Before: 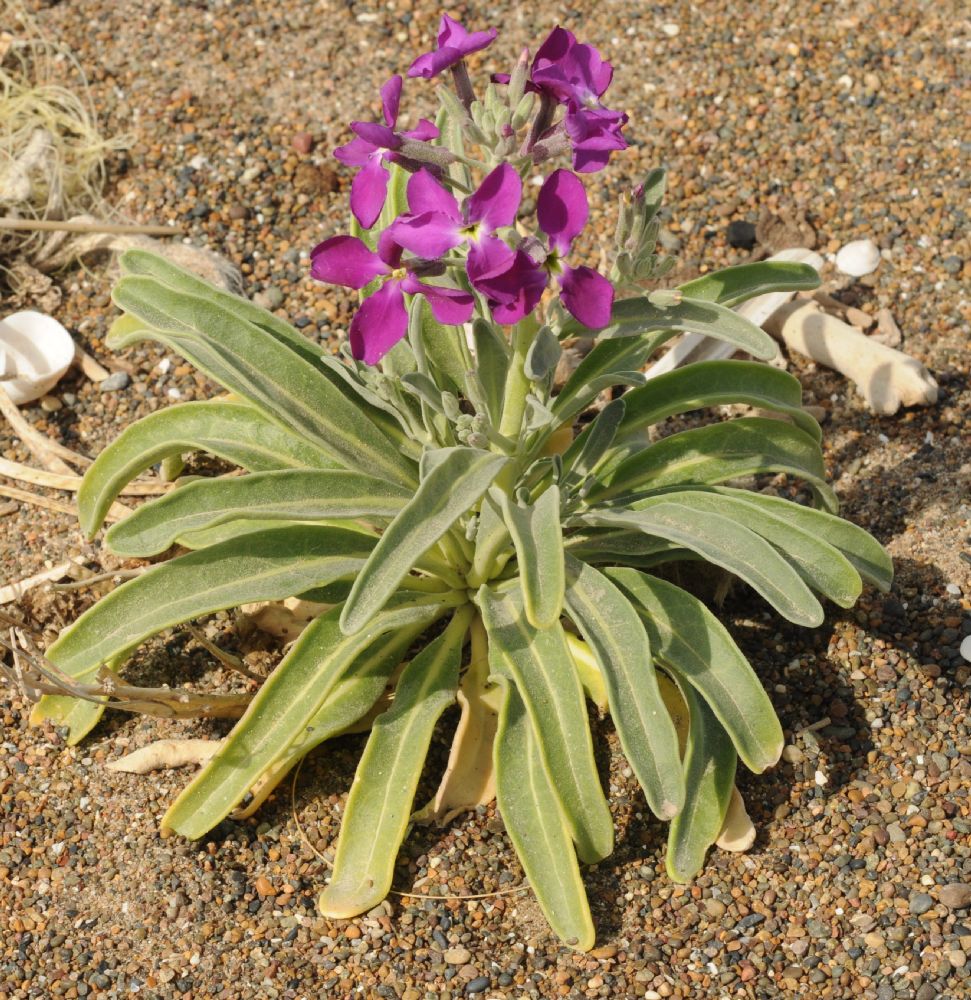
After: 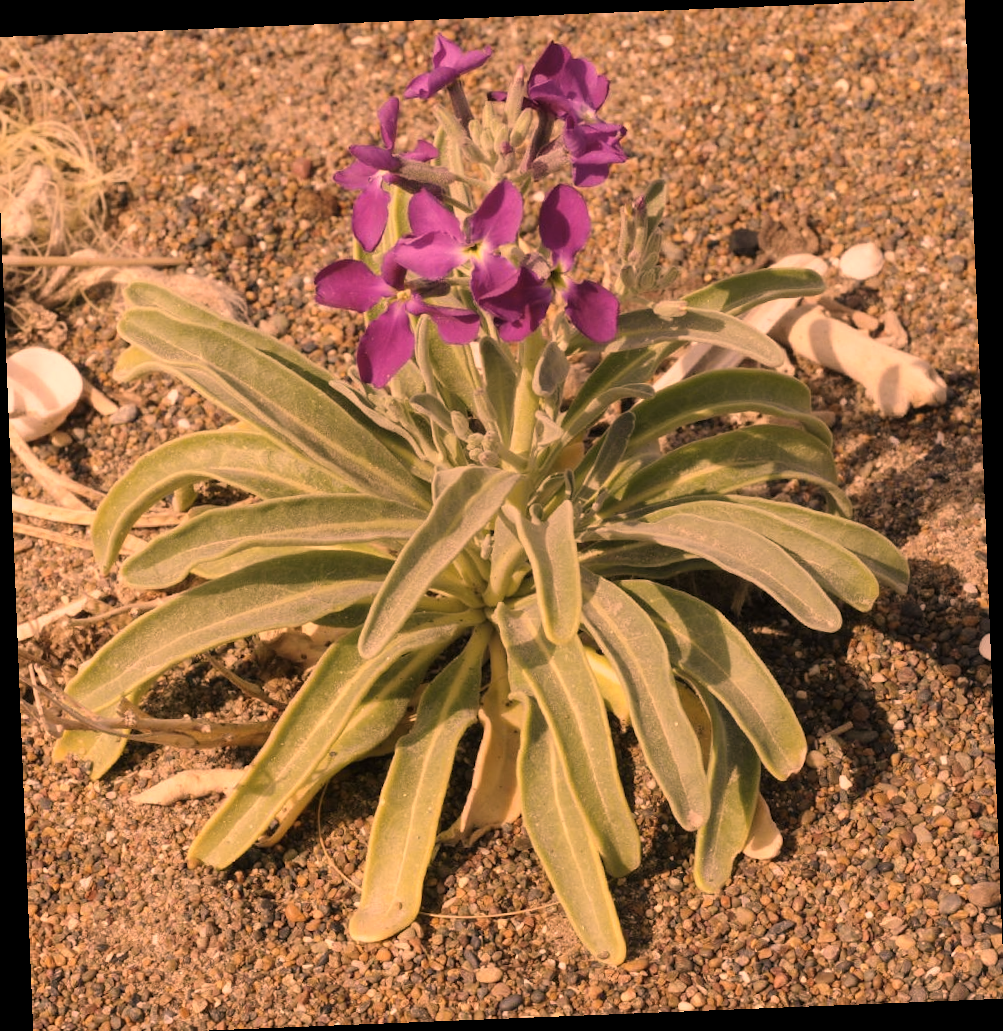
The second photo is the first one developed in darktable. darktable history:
crop and rotate: left 0.614%, top 0.179%, bottom 0.309%
color correction: highlights a* 40, highlights b* 40, saturation 0.69
rotate and perspective: rotation -2.29°, automatic cropping off
